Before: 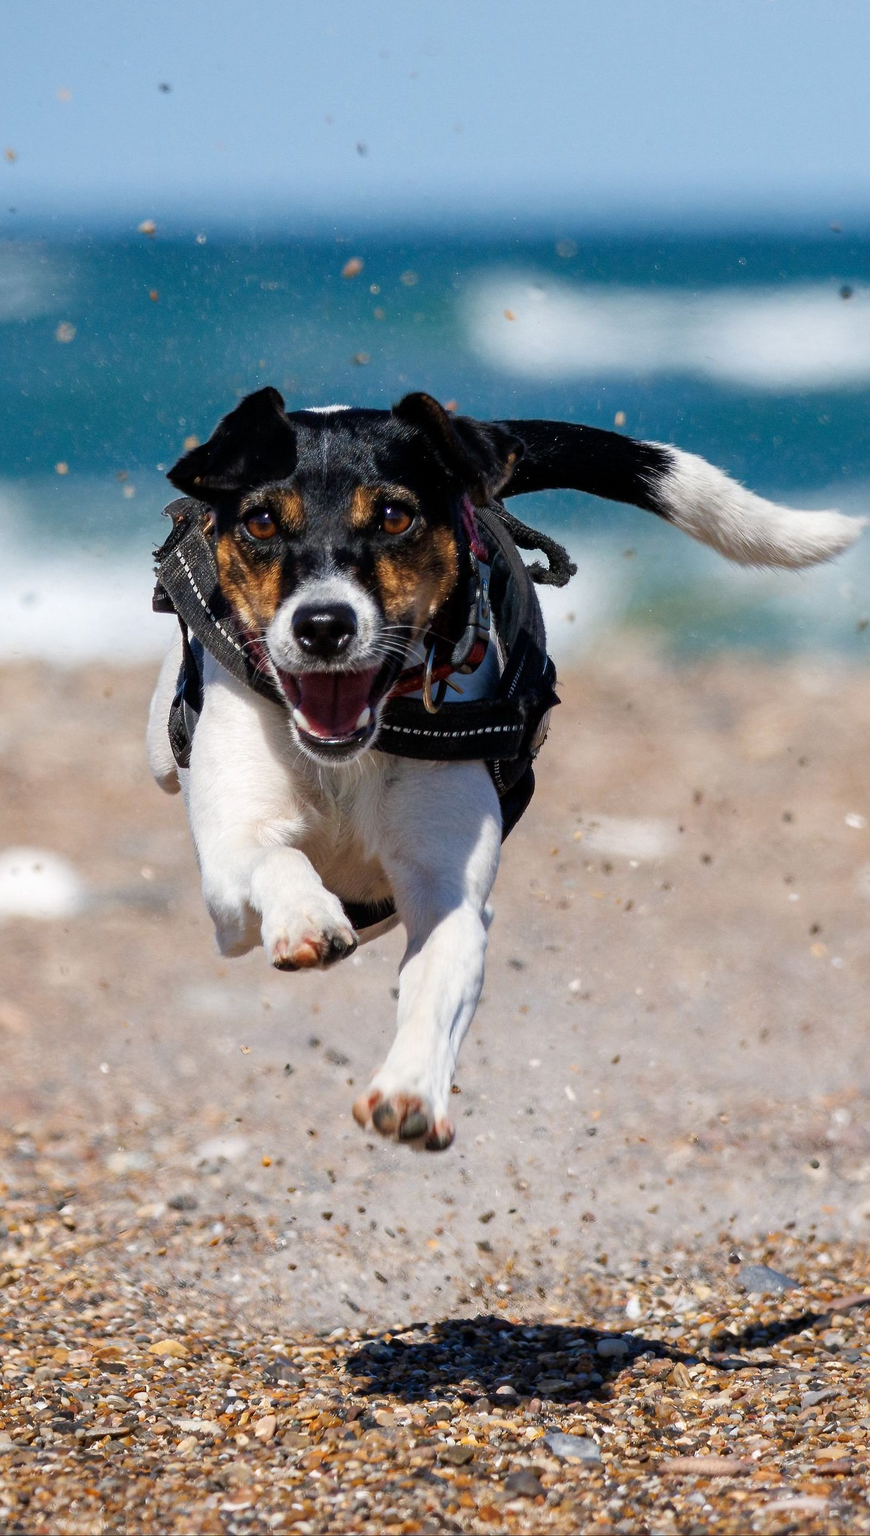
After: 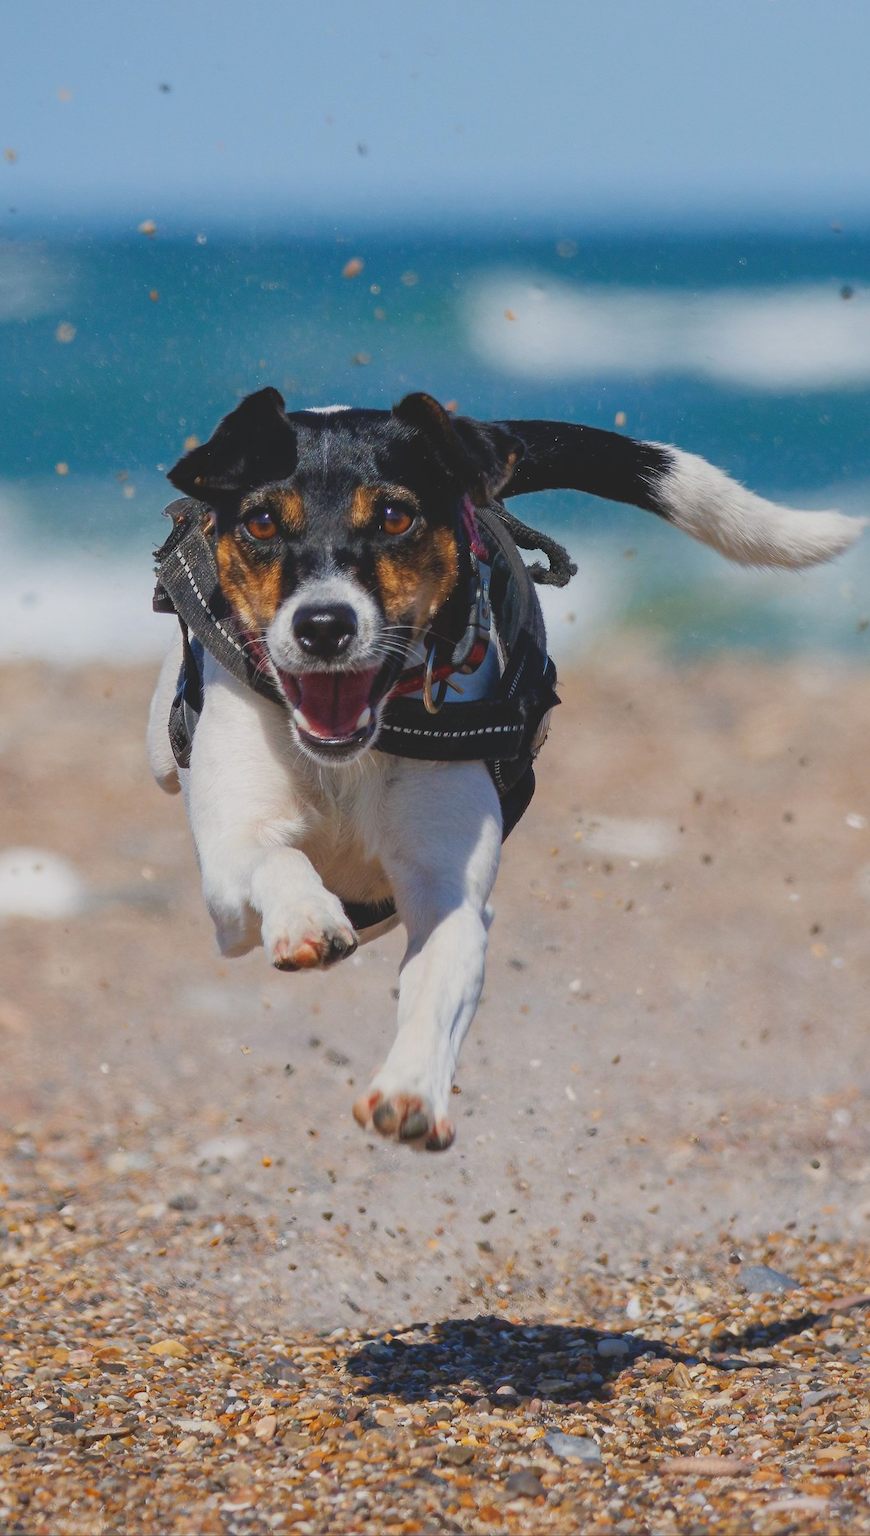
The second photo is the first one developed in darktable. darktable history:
contrast brightness saturation: contrast -0.279
